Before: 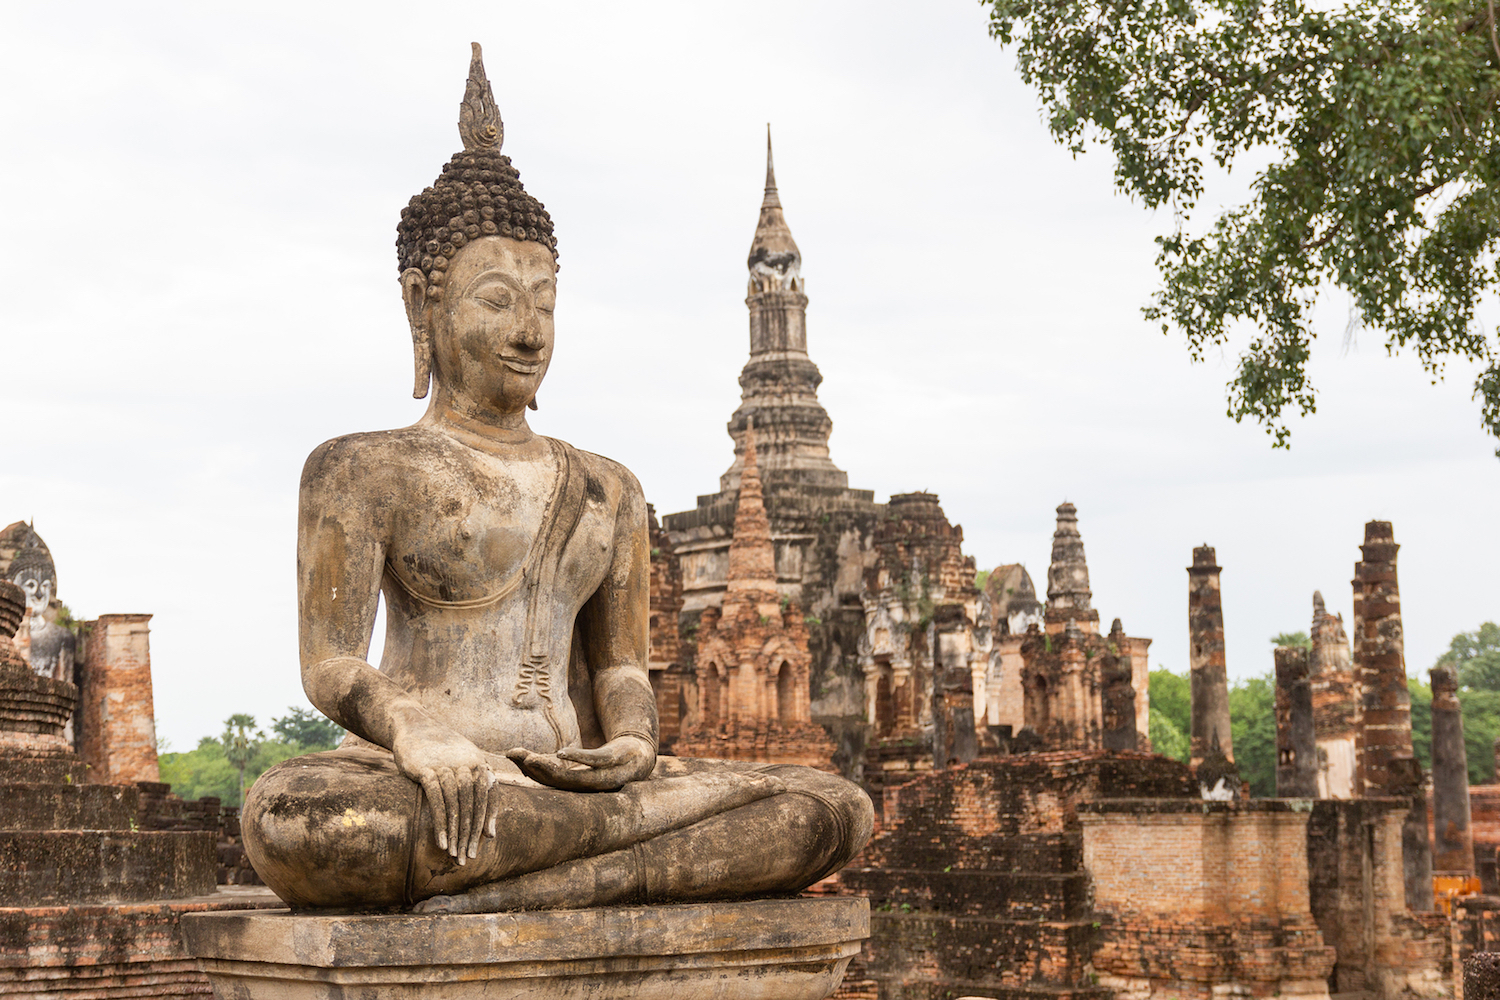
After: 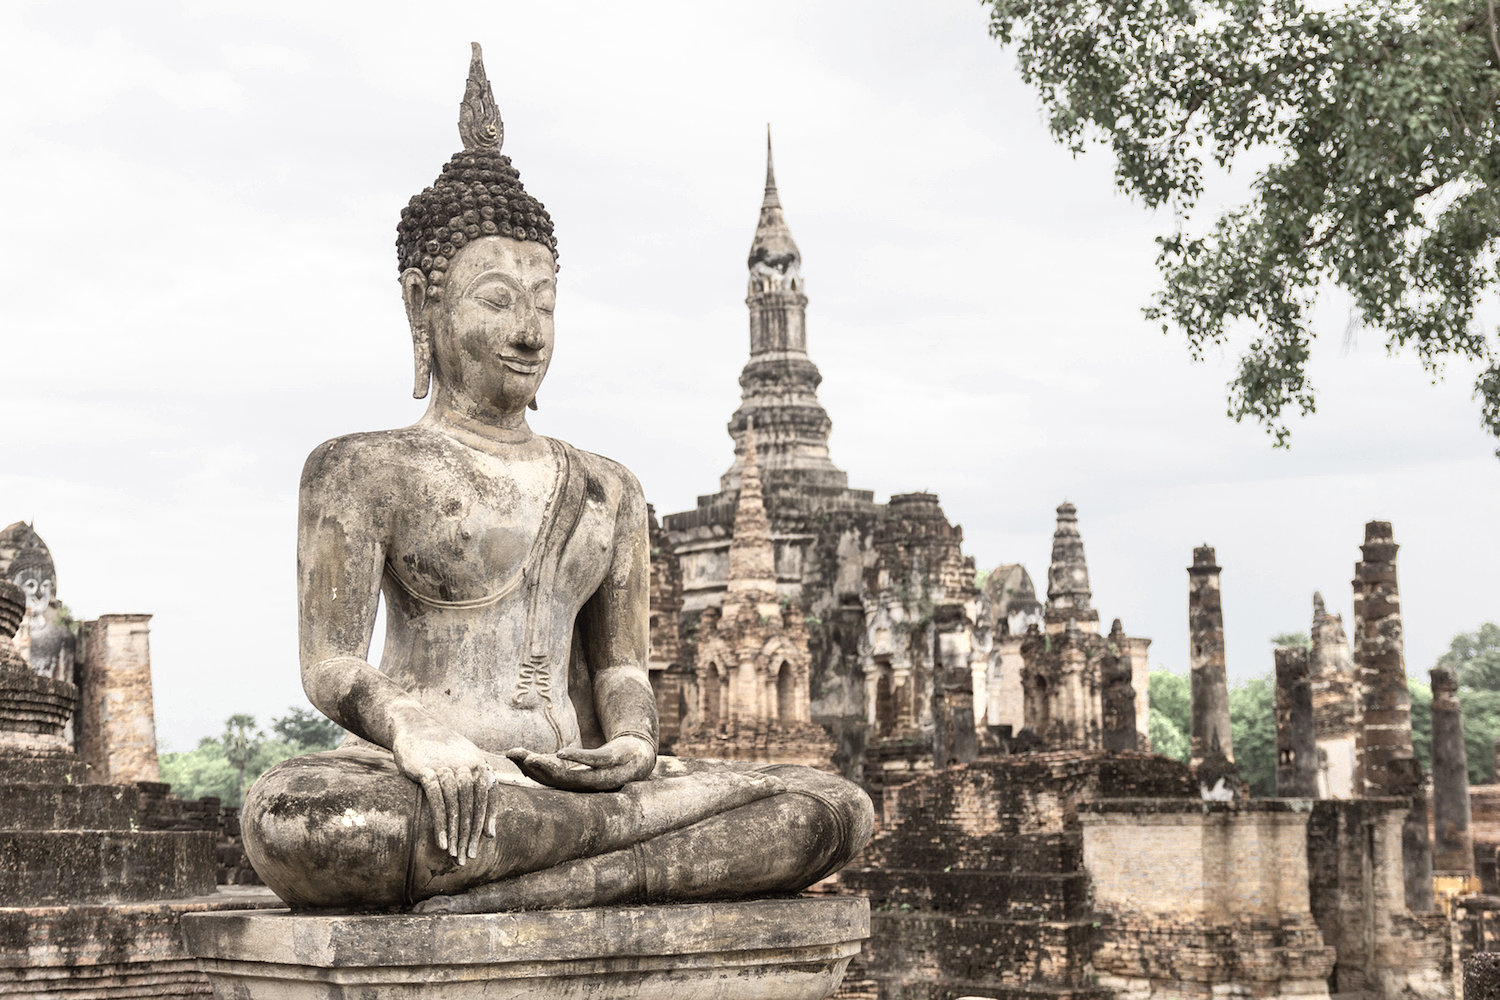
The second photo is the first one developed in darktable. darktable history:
color zones: curves: ch0 [(0.25, 0.667) (0.758, 0.368)]; ch1 [(0.215, 0.245) (0.761, 0.373)]; ch2 [(0.247, 0.554) (0.761, 0.436)]
